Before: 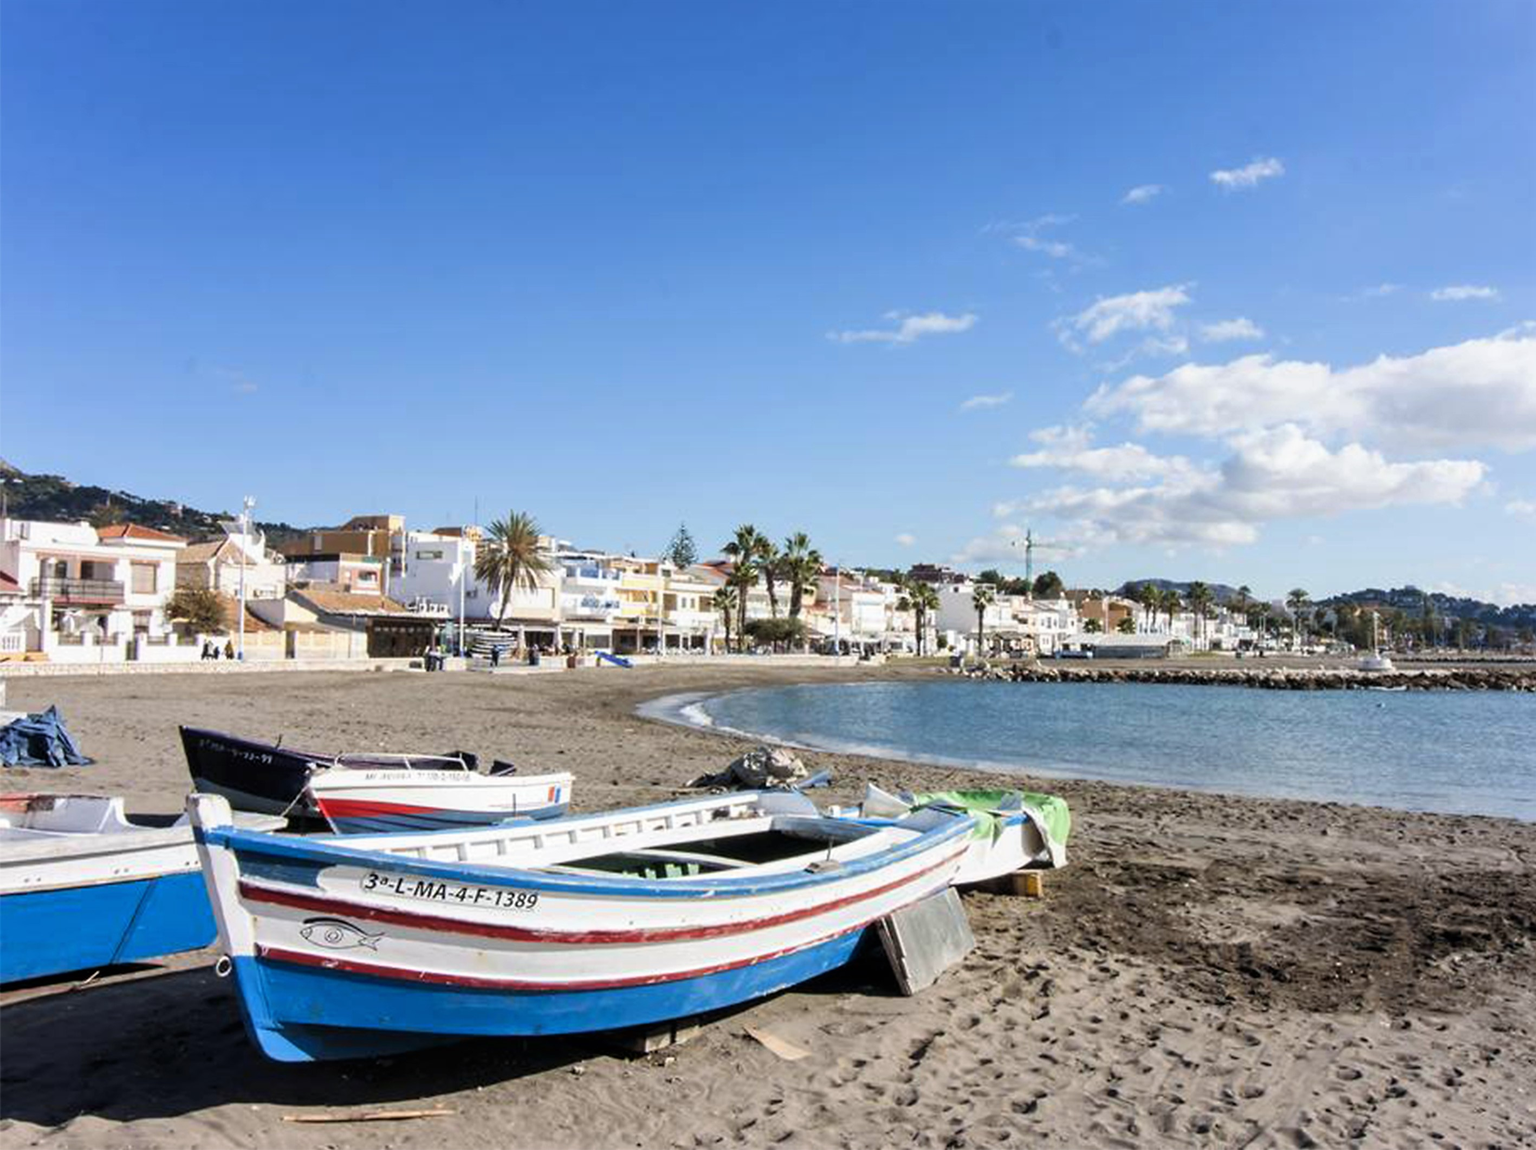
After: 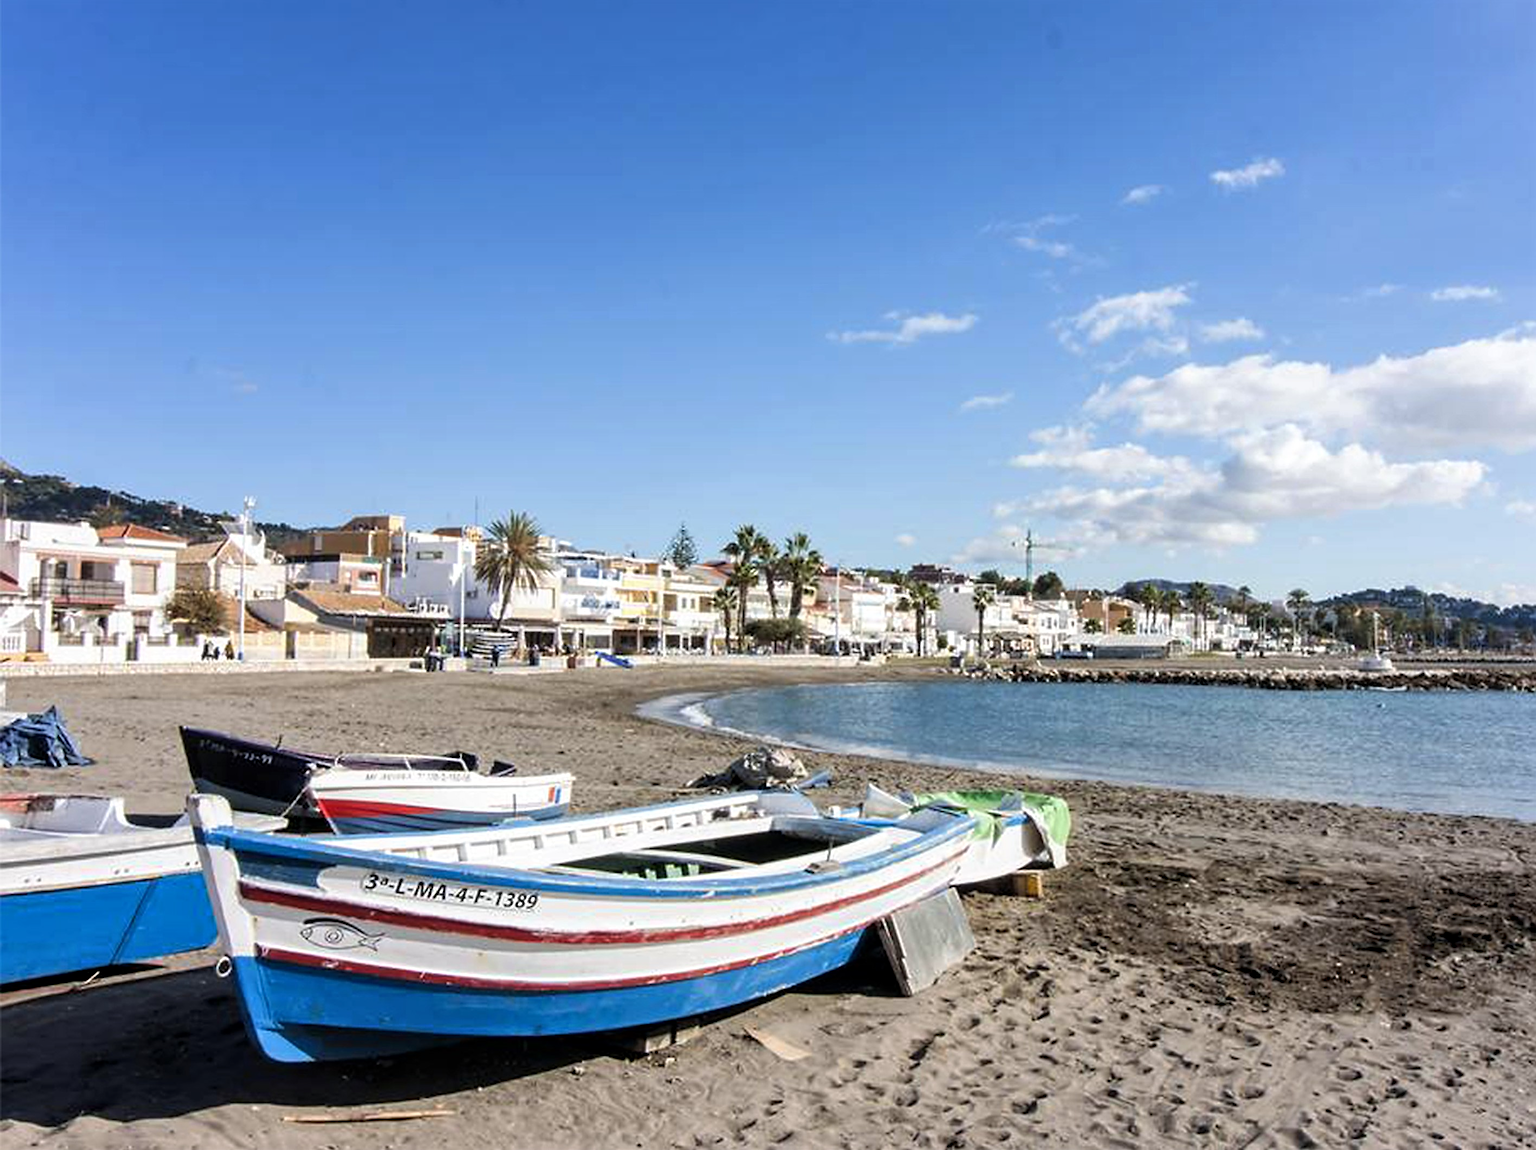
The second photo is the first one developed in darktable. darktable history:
local contrast: highlights 101%, shadows 97%, detail 119%, midtone range 0.2
sharpen: on, module defaults
